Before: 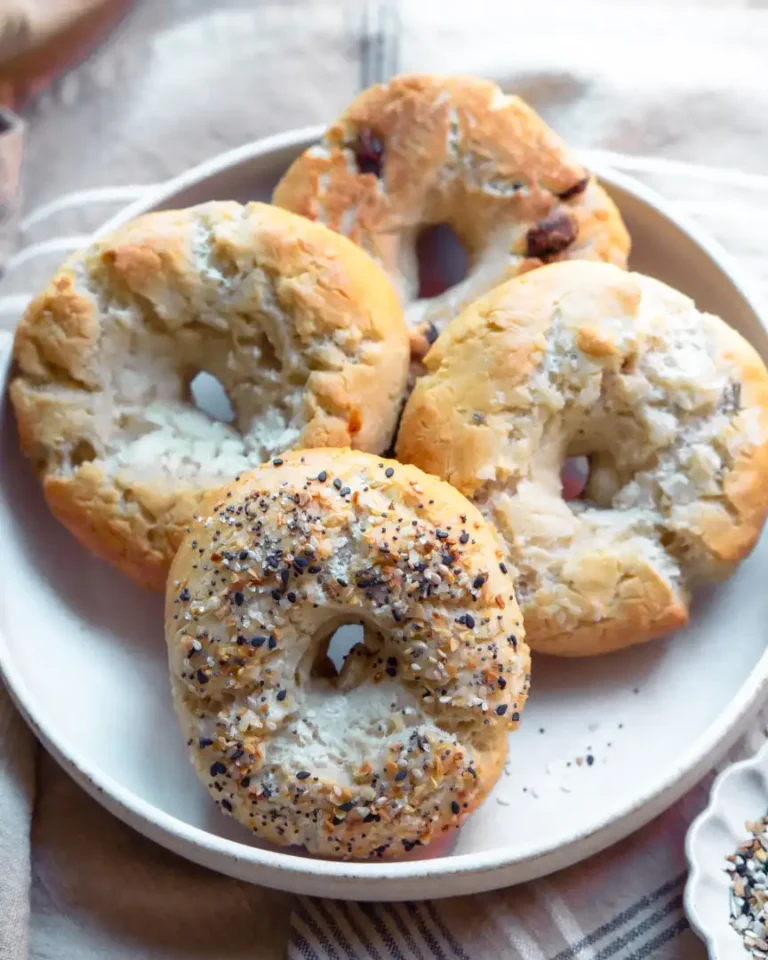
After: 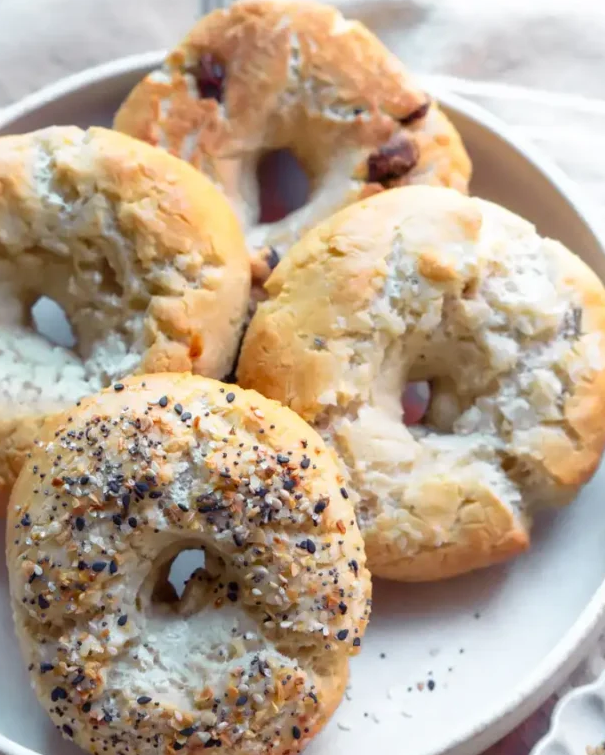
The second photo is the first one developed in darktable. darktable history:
white balance: emerald 1
crop and rotate: left 20.74%, top 7.912%, right 0.375%, bottom 13.378%
